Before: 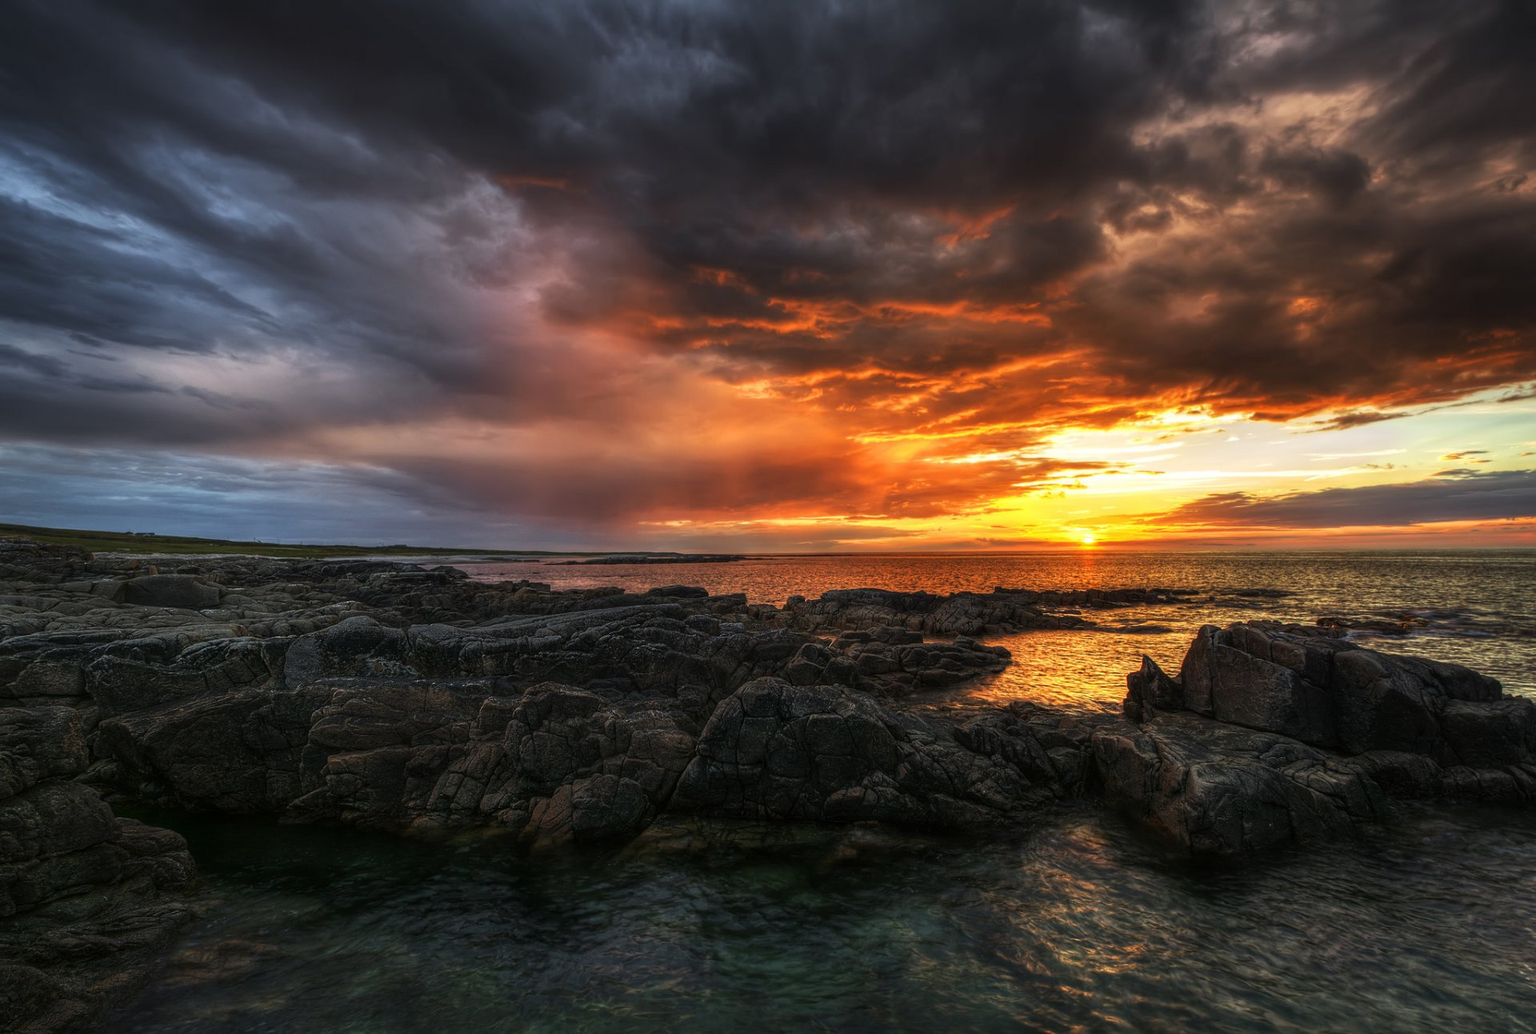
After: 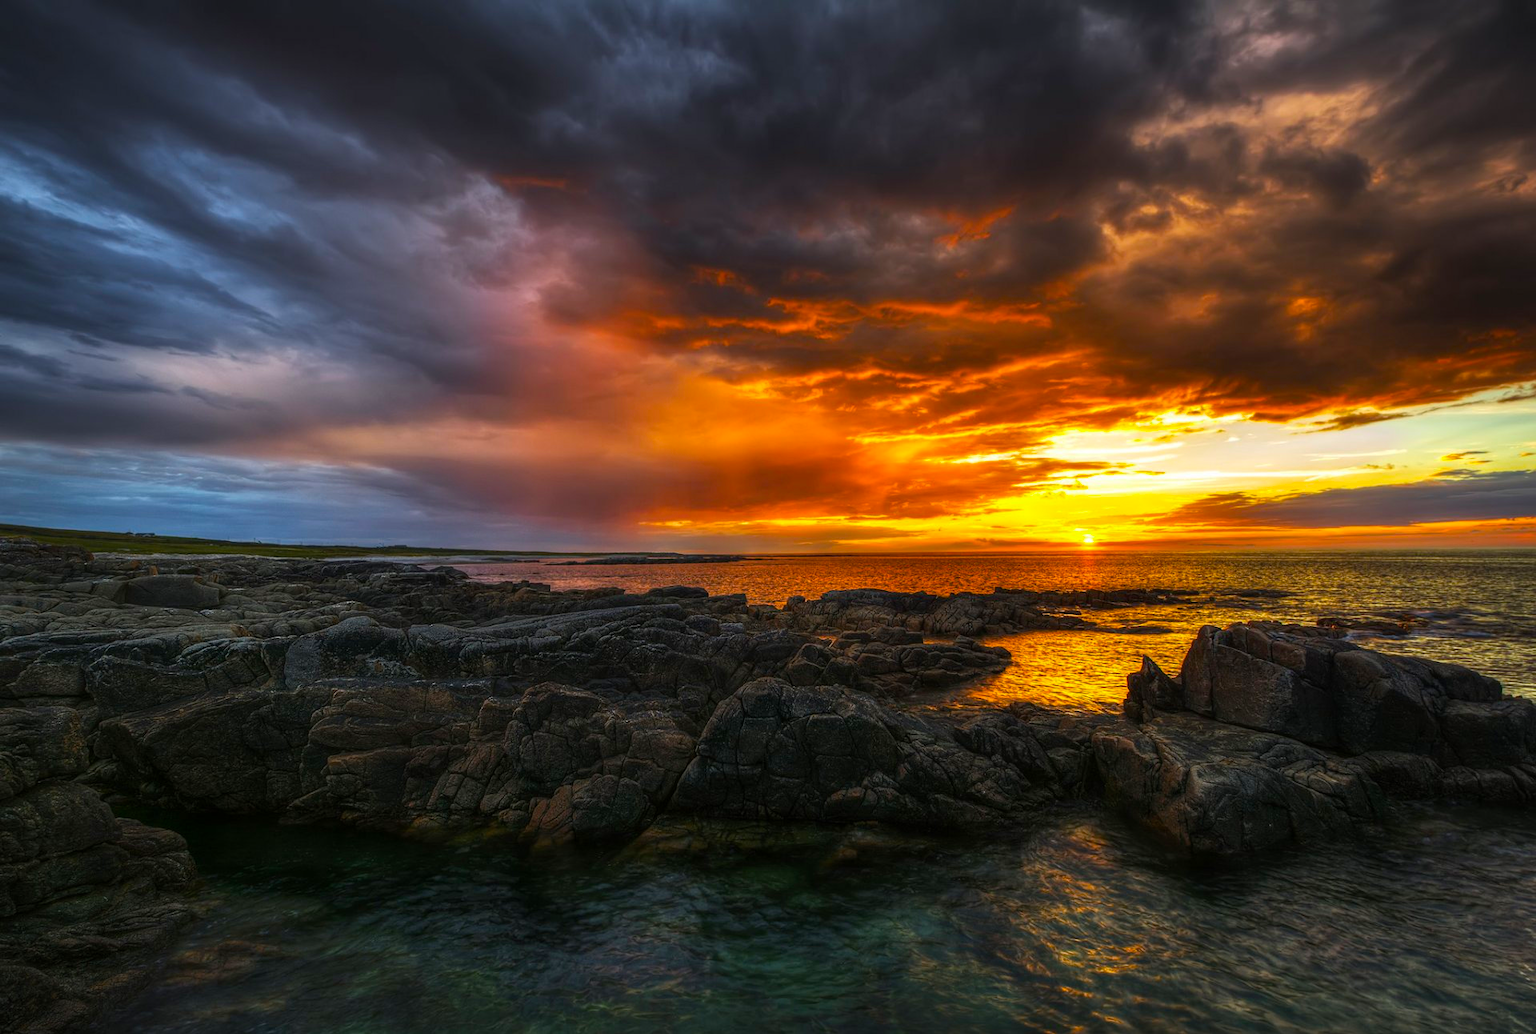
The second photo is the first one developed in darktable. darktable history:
vignetting: fall-off start 100.62%, fall-off radius 72.16%, brightness -0.339, width/height ratio 1.171
color balance rgb: linear chroma grading › global chroma 15.365%, perceptual saturation grading › global saturation 25.739%, global vibrance 20%
